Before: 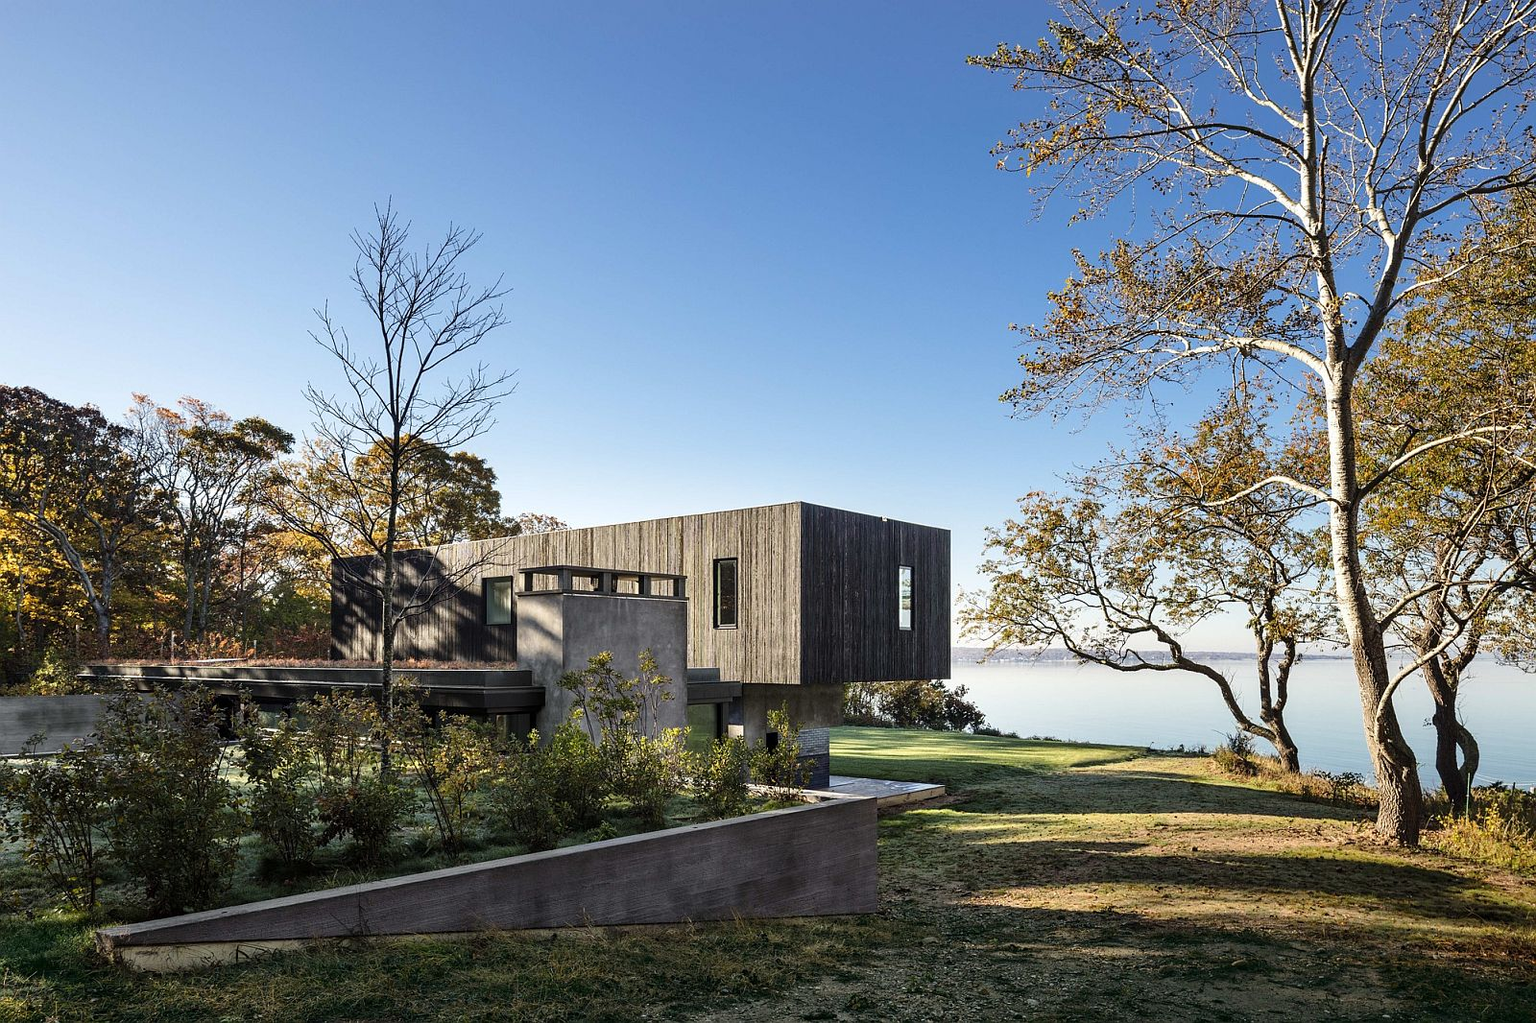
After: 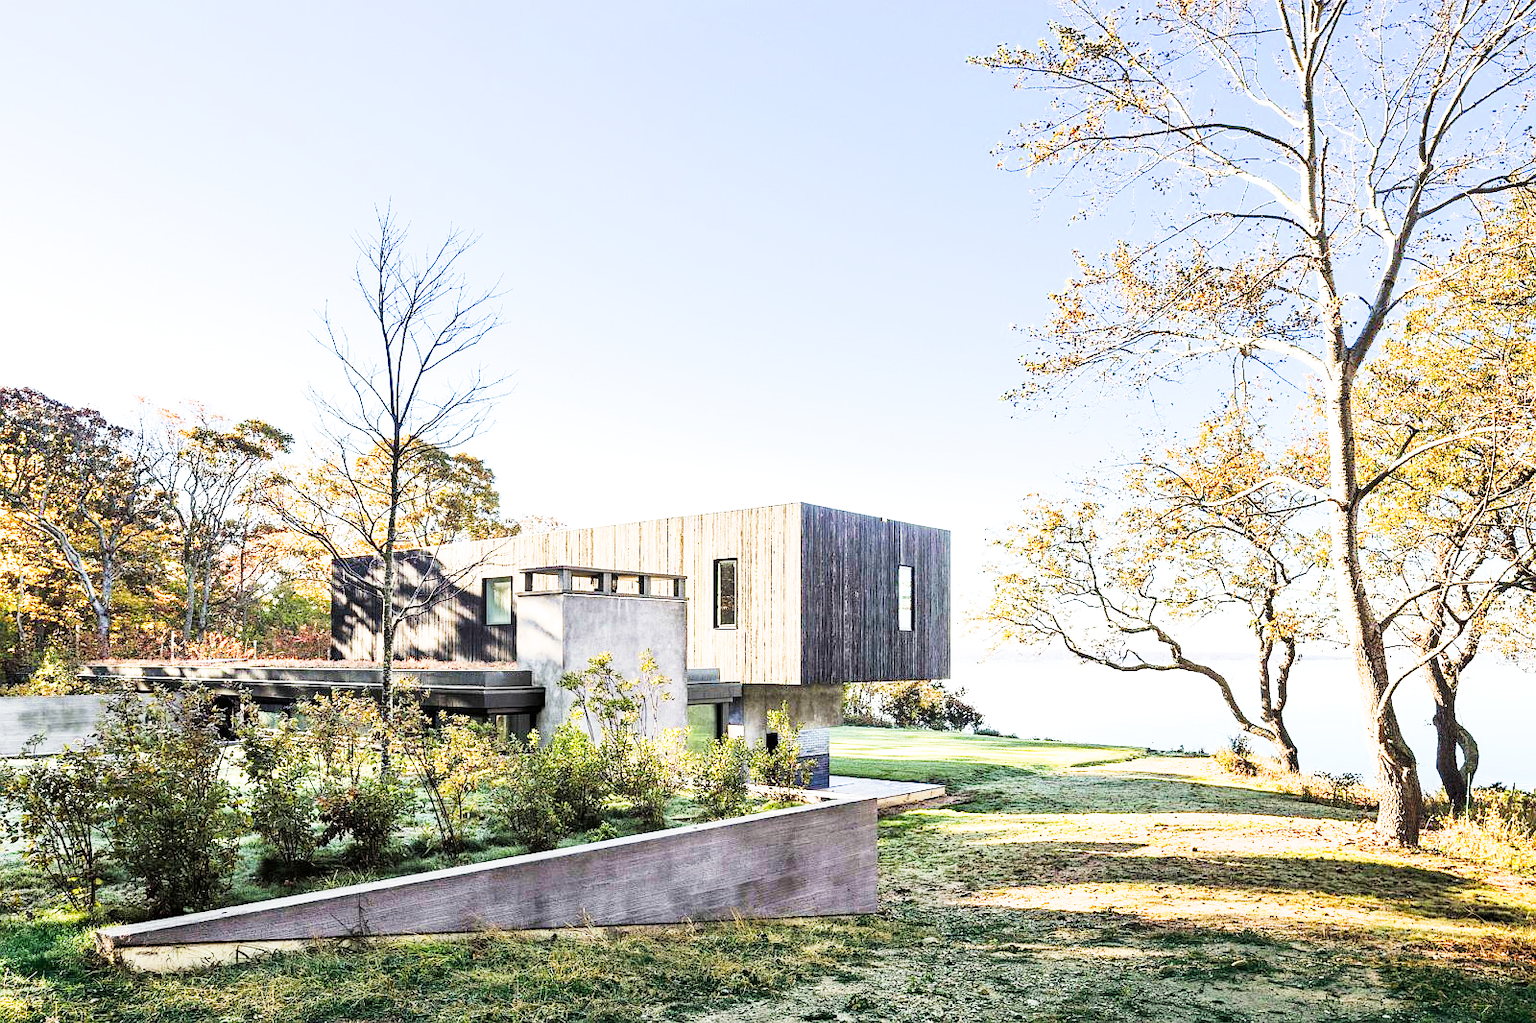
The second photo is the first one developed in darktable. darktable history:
filmic rgb: black relative exposure -7.65 EV, white relative exposure 4.56 EV, hardness 3.61
tone curve: curves: ch0 [(0, 0) (0.003, 0.011) (0.011, 0.019) (0.025, 0.03) (0.044, 0.045) (0.069, 0.061) (0.1, 0.085) (0.136, 0.119) (0.177, 0.159) (0.224, 0.205) (0.277, 0.261) (0.335, 0.329) (0.399, 0.407) (0.468, 0.508) (0.543, 0.606) (0.623, 0.71) (0.709, 0.815) (0.801, 0.903) (0.898, 0.957) (1, 1)], preserve colors none
exposure: black level correction 0.001, exposure 2.607 EV, compensate exposure bias true, compensate highlight preservation false
